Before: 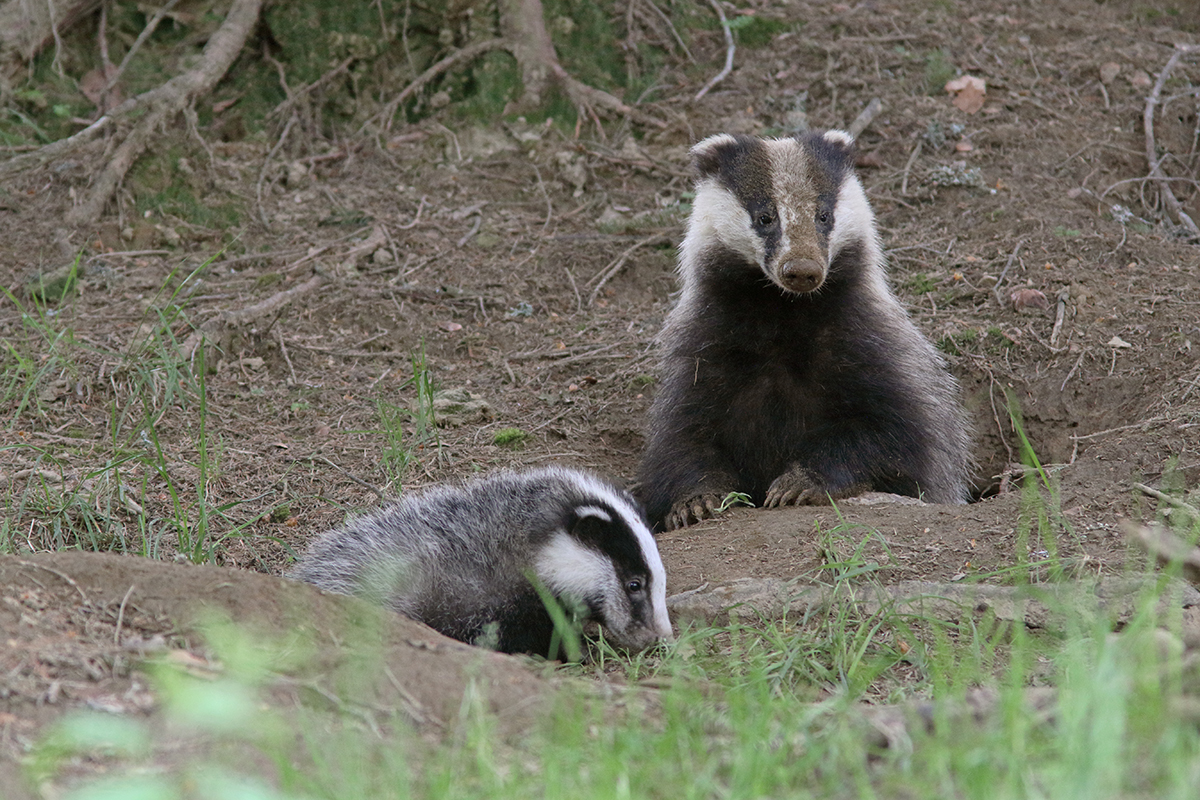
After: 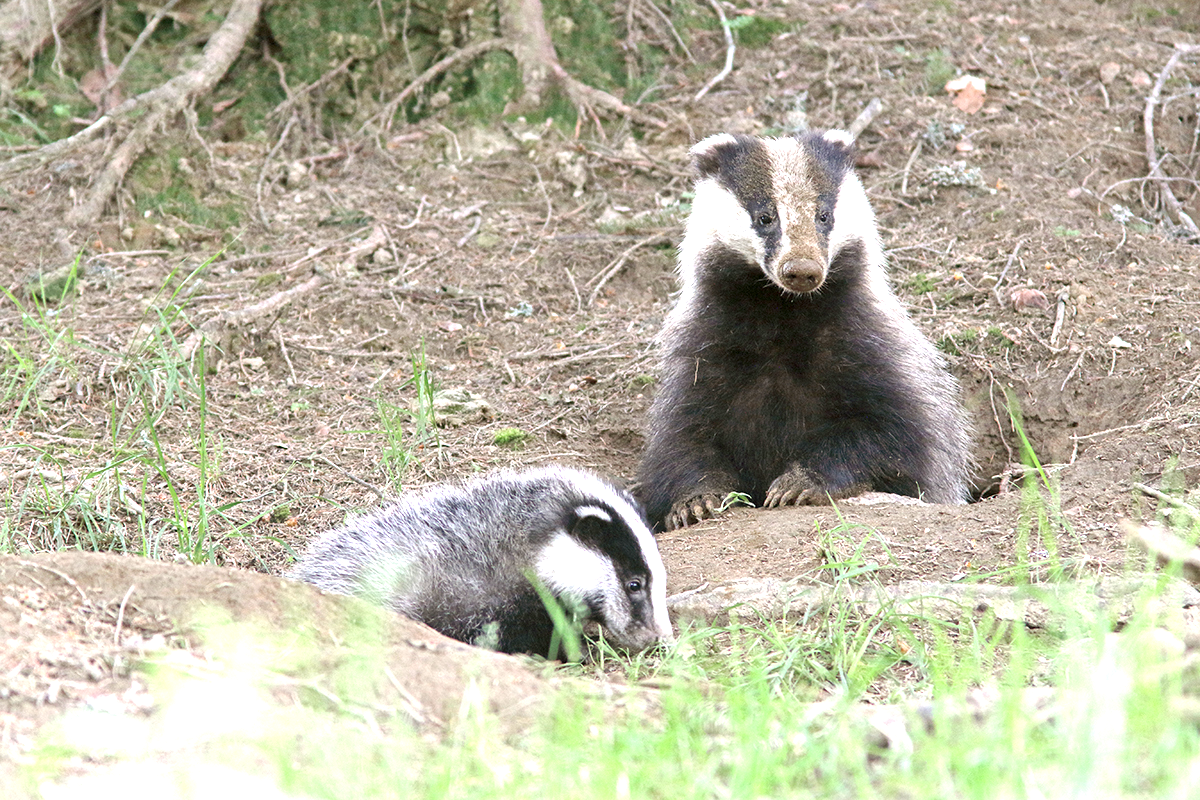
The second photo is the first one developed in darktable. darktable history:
exposure: black level correction 0.001, exposure 0.954 EV, compensate exposure bias true, compensate highlight preservation false
